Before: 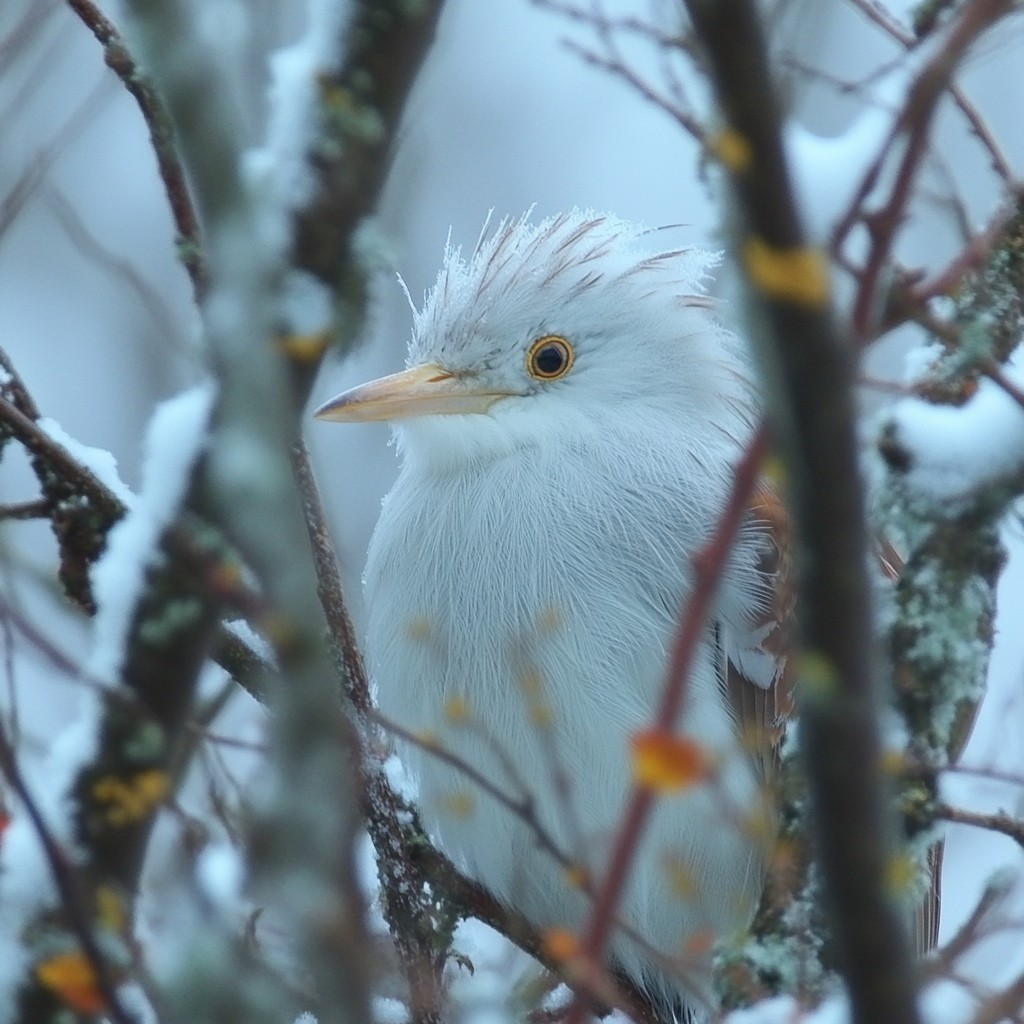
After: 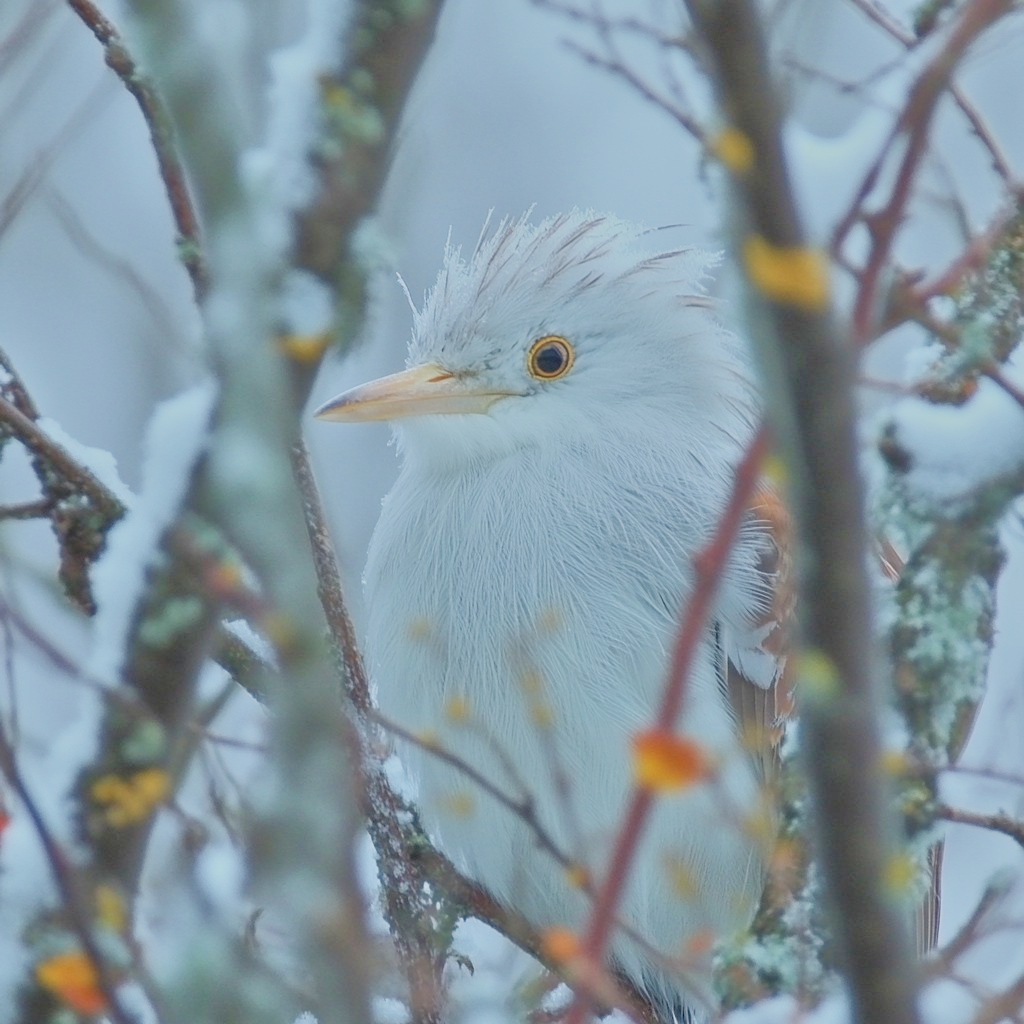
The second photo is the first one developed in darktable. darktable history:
tone equalizer: -8 EV 2 EV, -7 EV 2 EV, -6 EV 2 EV, -5 EV 2 EV, -4 EV 2 EV, -3 EV 1.5 EV, -2 EV 1 EV, -1 EV 0.5 EV
filmic rgb: black relative exposure -7.65 EV, white relative exposure 4.56 EV, hardness 3.61
